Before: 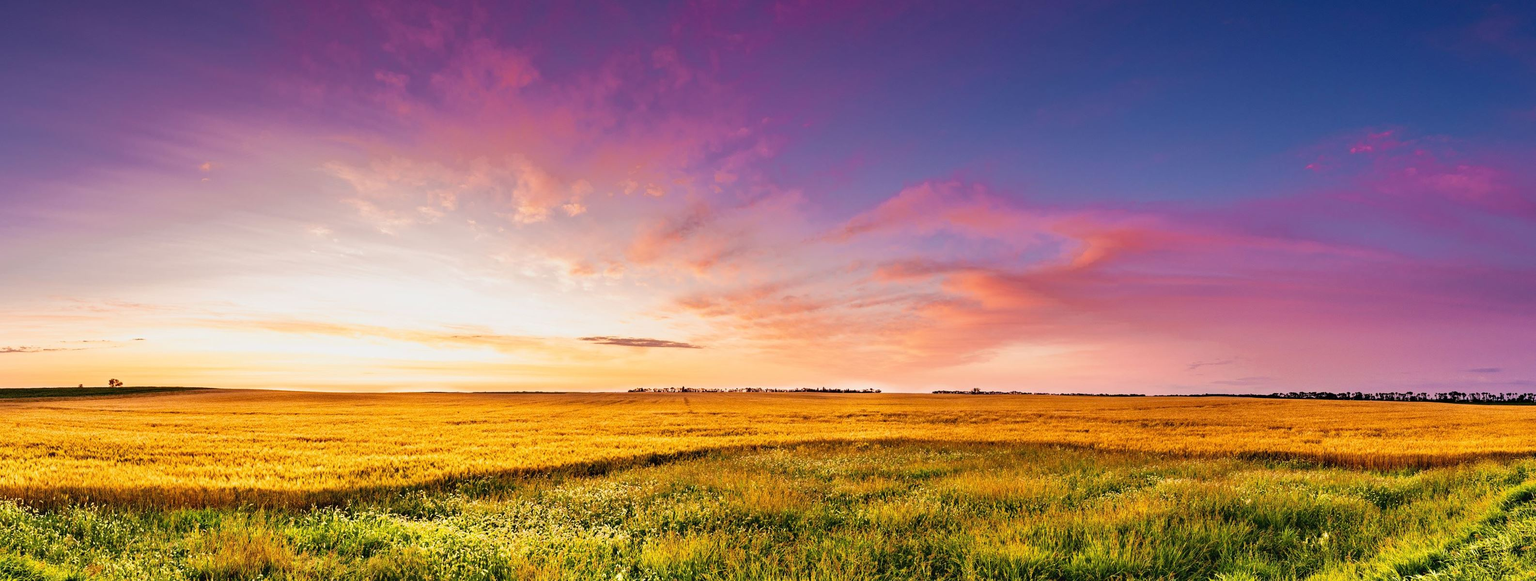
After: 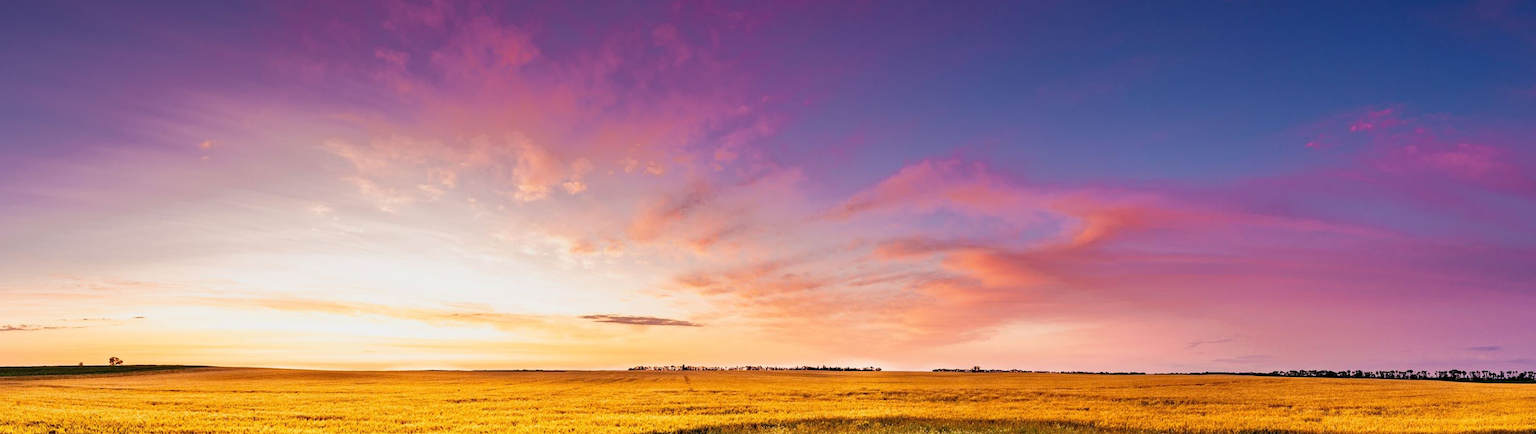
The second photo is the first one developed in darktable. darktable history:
crop: top 3.906%, bottom 21.304%
